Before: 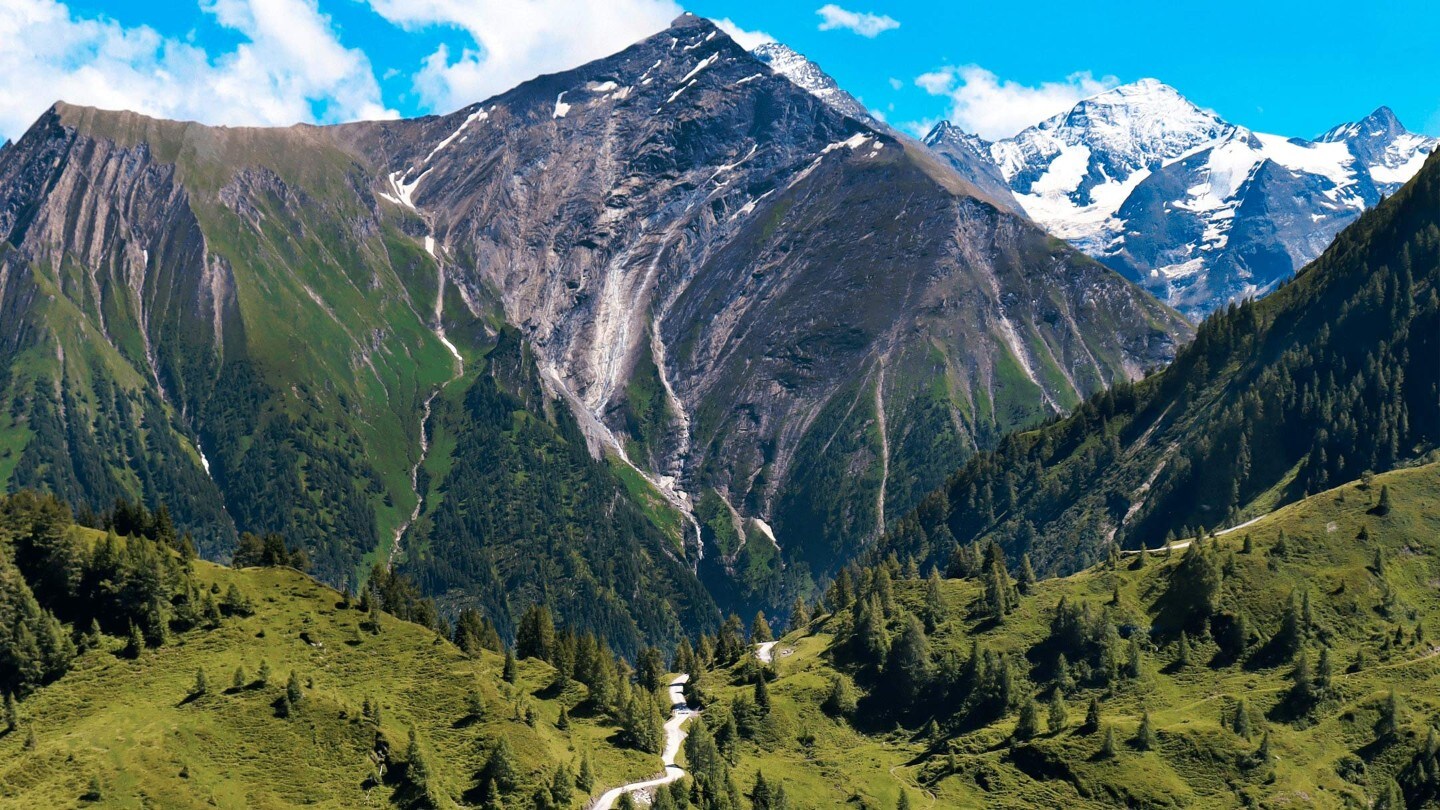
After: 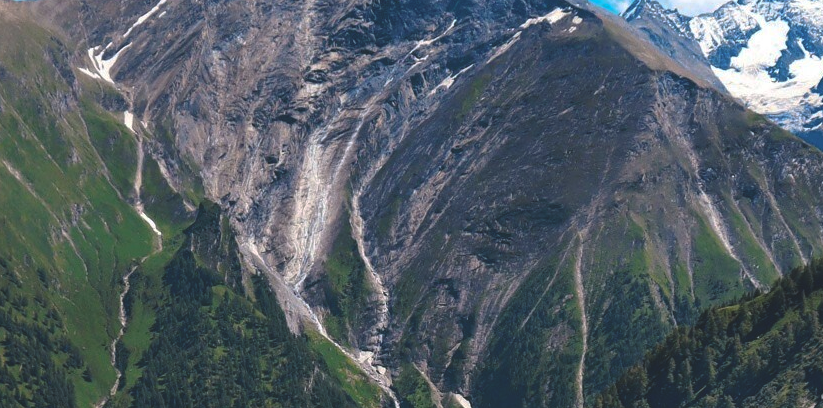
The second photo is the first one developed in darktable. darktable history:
tone curve: curves: ch0 [(0, 0) (0.003, 0.126) (0.011, 0.129) (0.025, 0.133) (0.044, 0.143) (0.069, 0.155) (0.1, 0.17) (0.136, 0.189) (0.177, 0.217) (0.224, 0.25) (0.277, 0.293) (0.335, 0.346) (0.399, 0.398) (0.468, 0.456) (0.543, 0.517) (0.623, 0.583) (0.709, 0.659) (0.801, 0.756) (0.898, 0.856) (1, 1)], preserve colors none
crop: left 20.932%, top 15.471%, right 21.848%, bottom 34.081%
